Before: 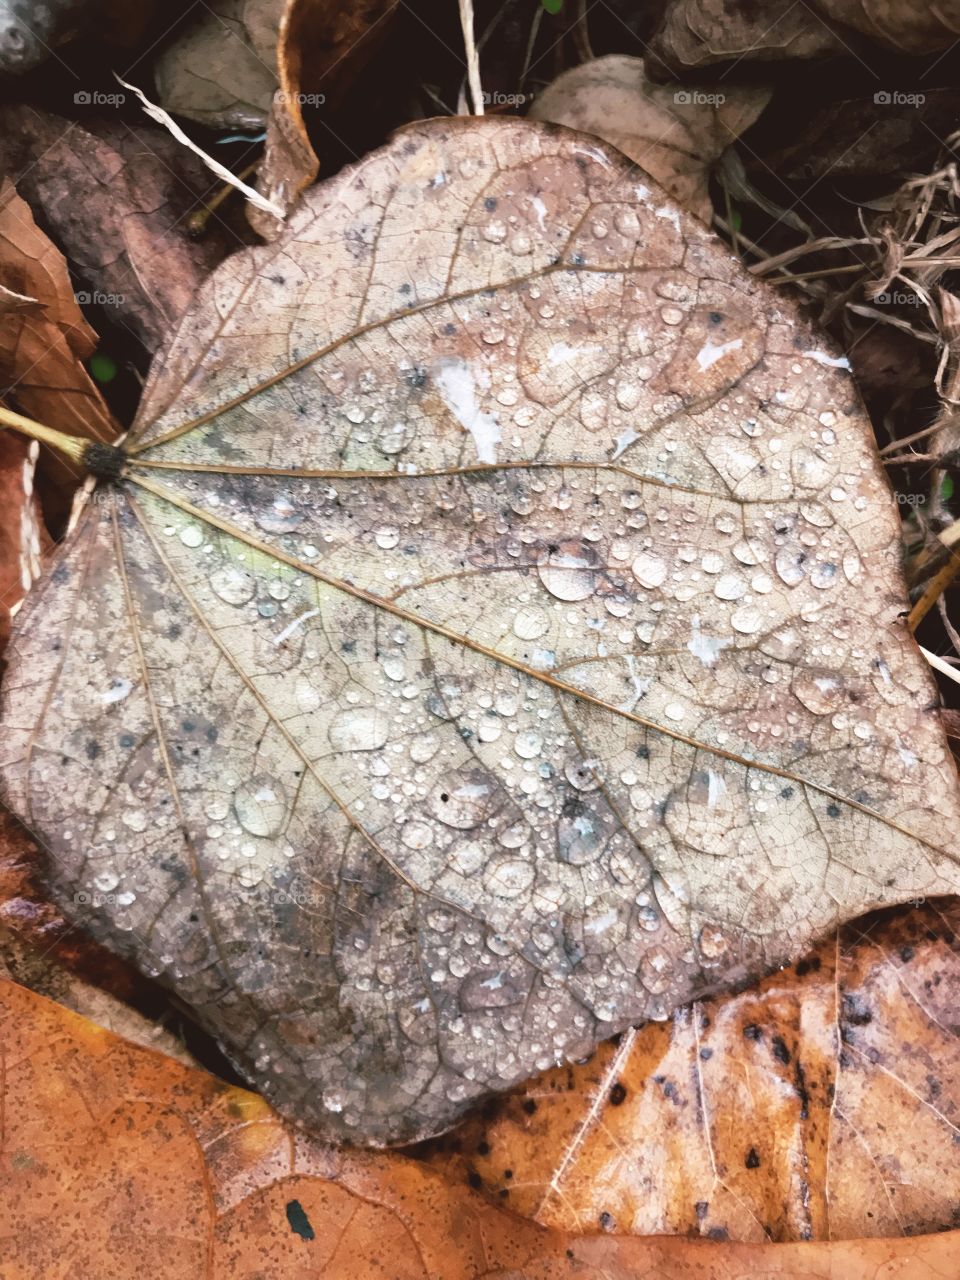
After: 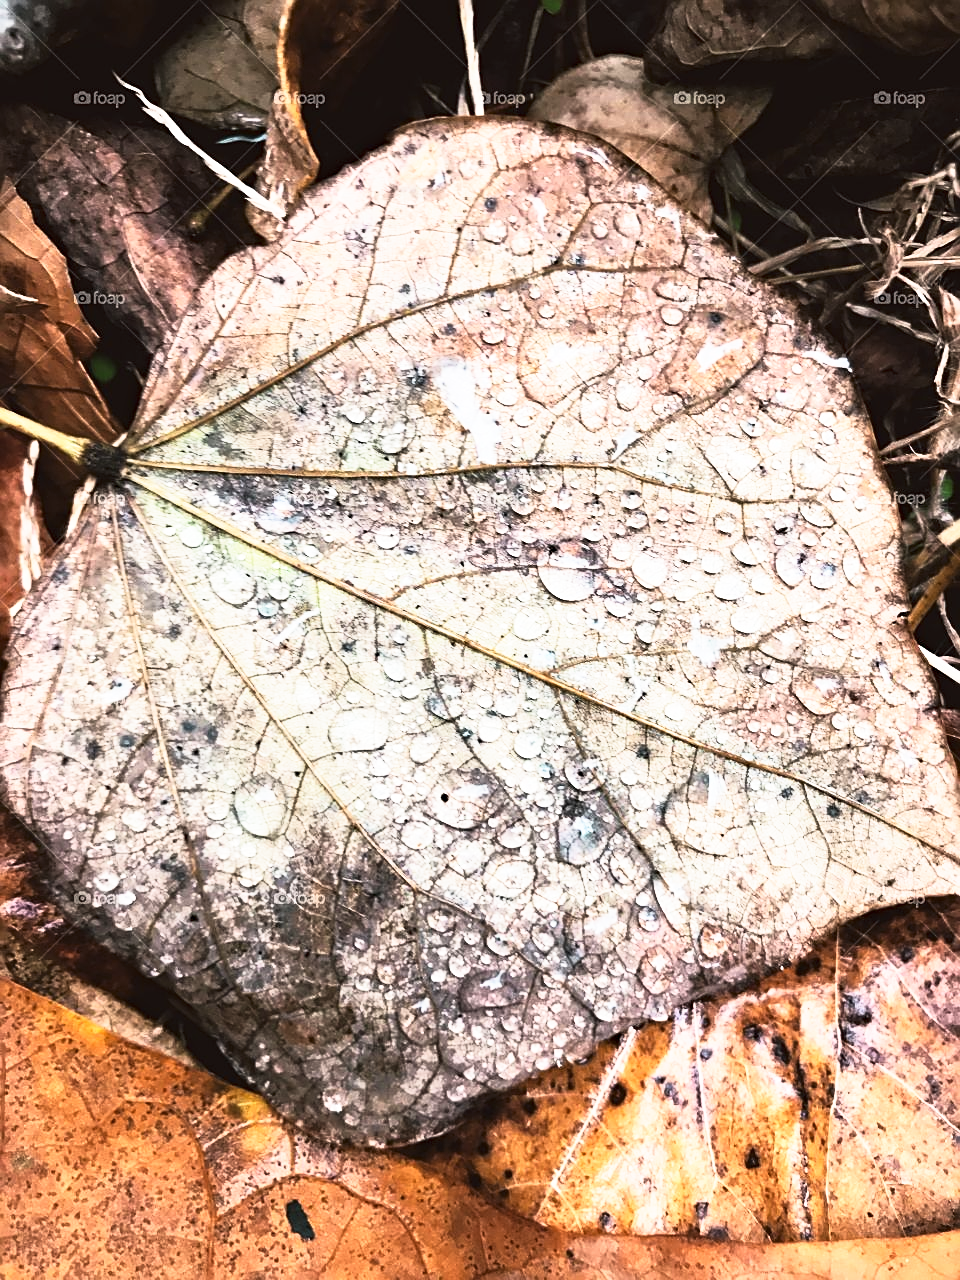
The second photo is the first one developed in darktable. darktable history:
haze removal: compatibility mode true, adaptive false
sharpen: on, module defaults
base curve: curves: ch0 [(0, 0) (0.557, 0.834) (1, 1)], preserve colors none
tone curve: curves: ch0 [(0, 0) (0.003, 0.007) (0.011, 0.01) (0.025, 0.016) (0.044, 0.025) (0.069, 0.036) (0.1, 0.052) (0.136, 0.073) (0.177, 0.103) (0.224, 0.135) (0.277, 0.177) (0.335, 0.233) (0.399, 0.303) (0.468, 0.376) (0.543, 0.469) (0.623, 0.581) (0.709, 0.723) (0.801, 0.863) (0.898, 0.938) (1, 1)], color space Lab, linked channels, preserve colors none
